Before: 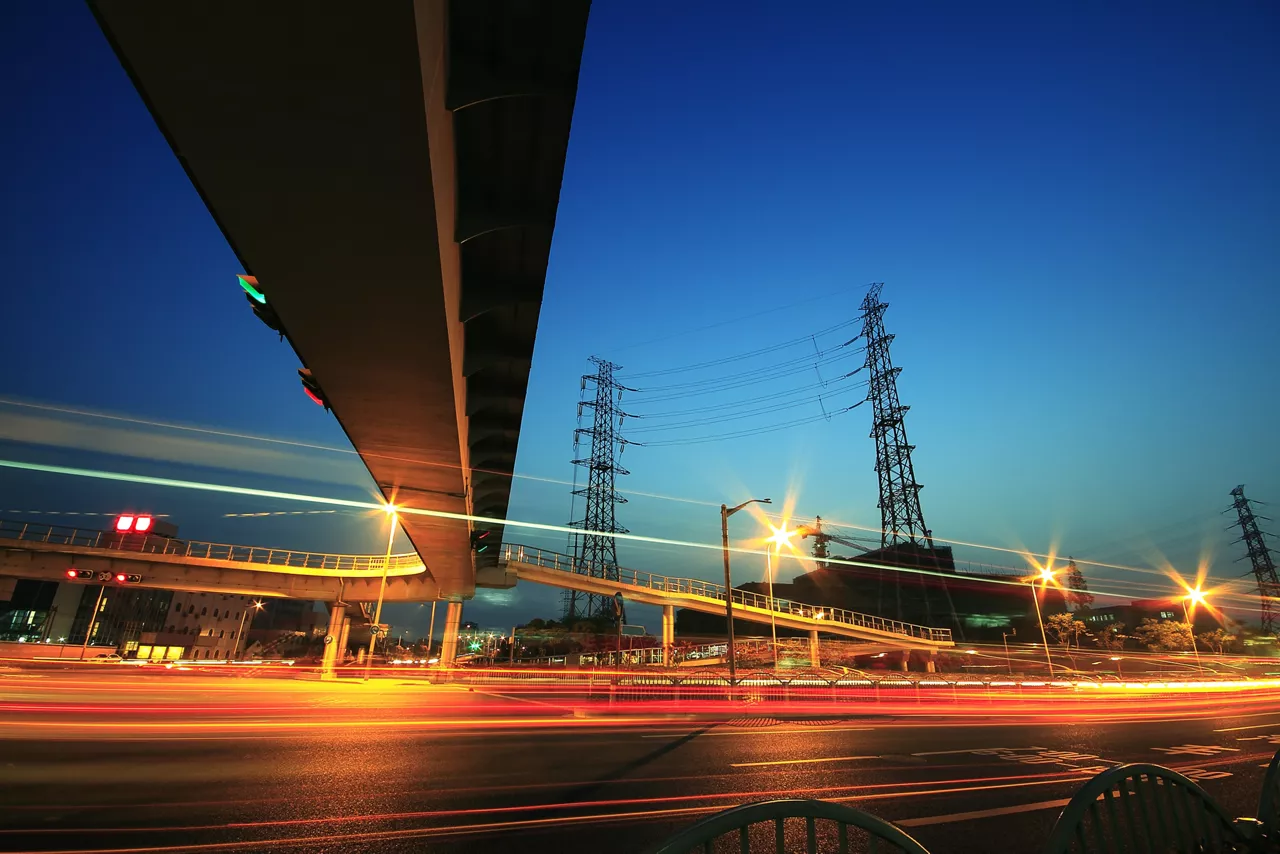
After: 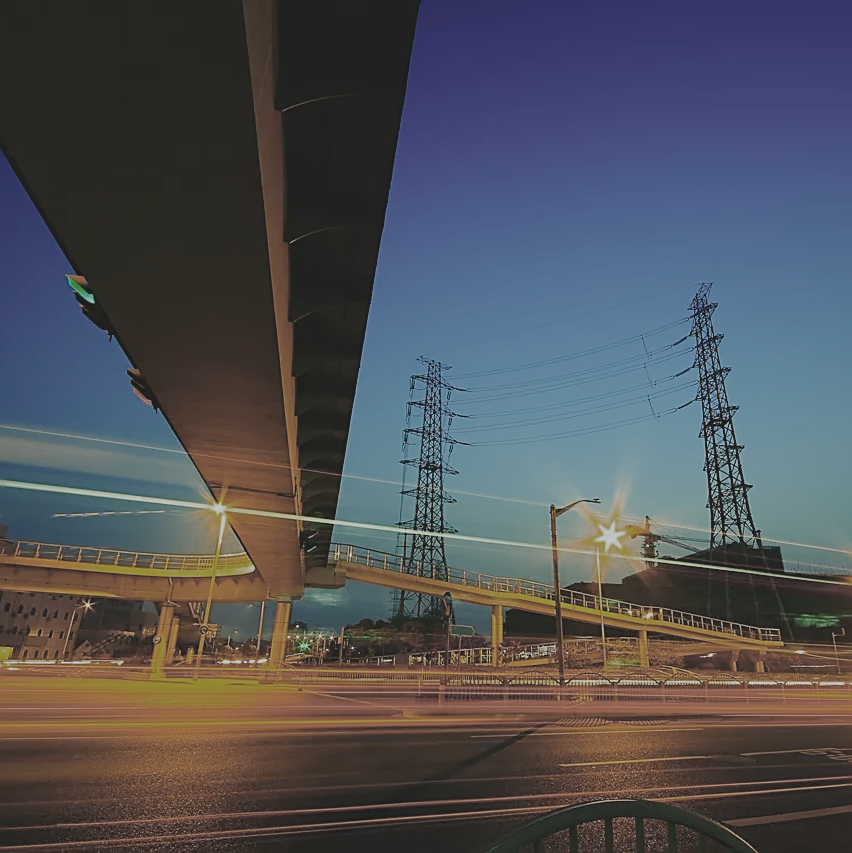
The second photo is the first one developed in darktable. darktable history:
crop and rotate: left 13.362%, right 19.999%
color calibration: illuminant same as pipeline (D50), adaptation none (bypass), x 0.333, y 0.334, temperature 5022.77 K
color zones: curves: ch0 [(0, 0.487) (0.241, 0.395) (0.434, 0.373) (0.658, 0.412) (0.838, 0.487)]; ch1 [(0, 0) (0.053, 0.053) (0.211, 0.202) (0.579, 0.259) (0.781, 0.241)]
tone curve: curves: ch0 [(0, 0.003) (0.211, 0.174) (0.482, 0.519) (0.843, 0.821) (0.992, 0.971)]; ch1 [(0, 0) (0.276, 0.206) (0.393, 0.364) (0.482, 0.477) (0.506, 0.5) (0.523, 0.523) (0.572, 0.592) (0.695, 0.767) (1, 1)]; ch2 [(0, 0) (0.438, 0.456) (0.498, 0.497) (0.536, 0.527) (0.562, 0.584) (0.619, 0.602) (0.698, 0.698) (1, 1)], preserve colors none
contrast brightness saturation: contrast -0.277
color balance rgb: shadows lift › hue 87.44°, perceptual saturation grading › global saturation 24.92%, contrast -10.589%
sharpen: on, module defaults
